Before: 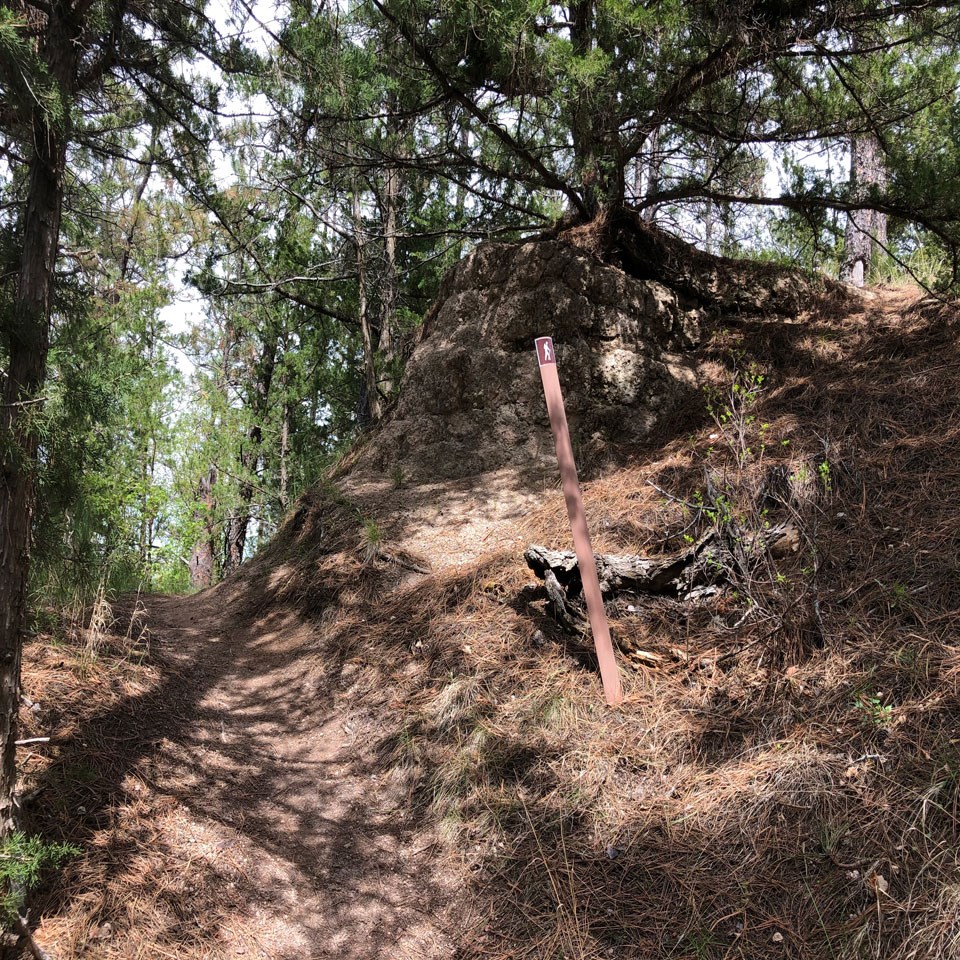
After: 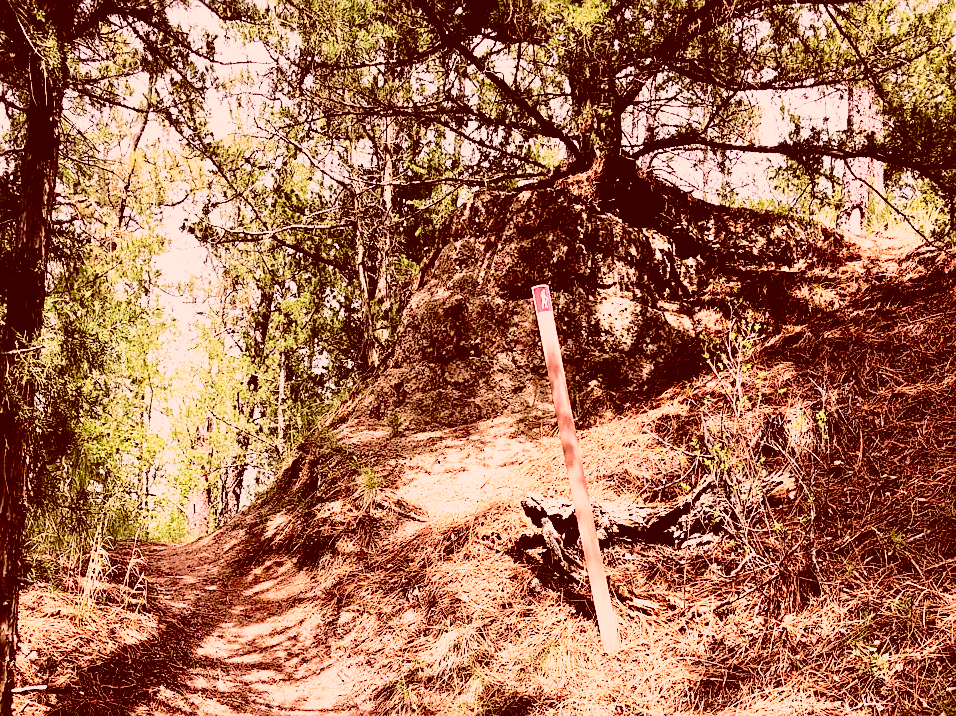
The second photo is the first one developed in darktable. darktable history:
sharpen: amount 0.493
crop: left 0.396%, top 5.496%, bottom 19.862%
color correction: highlights a* 9.05, highlights b* 8.86, shadows a* 39.9, shadows b* 39.42, saturation 0.787
base curve: curves: ch0 [(0, 0) (0.012, 0.01) (0.073, 0.168) (0.31, 0.711) (0.645, 0.957) (1, 1)], preserve colors none
exposure: black level correction 0.009, exposure 0.121 EV, compensate highlight preservation false
velvia: on, module defaults
tone curve: curves: ch0 [(0, 0) (0.239, 0.248) (0.508, 0.606) (0.826, 0.855) (1, 0.945)]; ch1 [(0, 0) (0.401, 0.42) (0.442, 0.47) (0.492, 0.498) (0.511, 0.516) (0.555, 0.586) (0.681, 0.739) (1, 1)]; ch2 [(0, 0) (0.411, 0.433) (0.5, 0.504) (0.545, 0.574) (1, 1)], color space Lab, independent channels, preserve colors none
